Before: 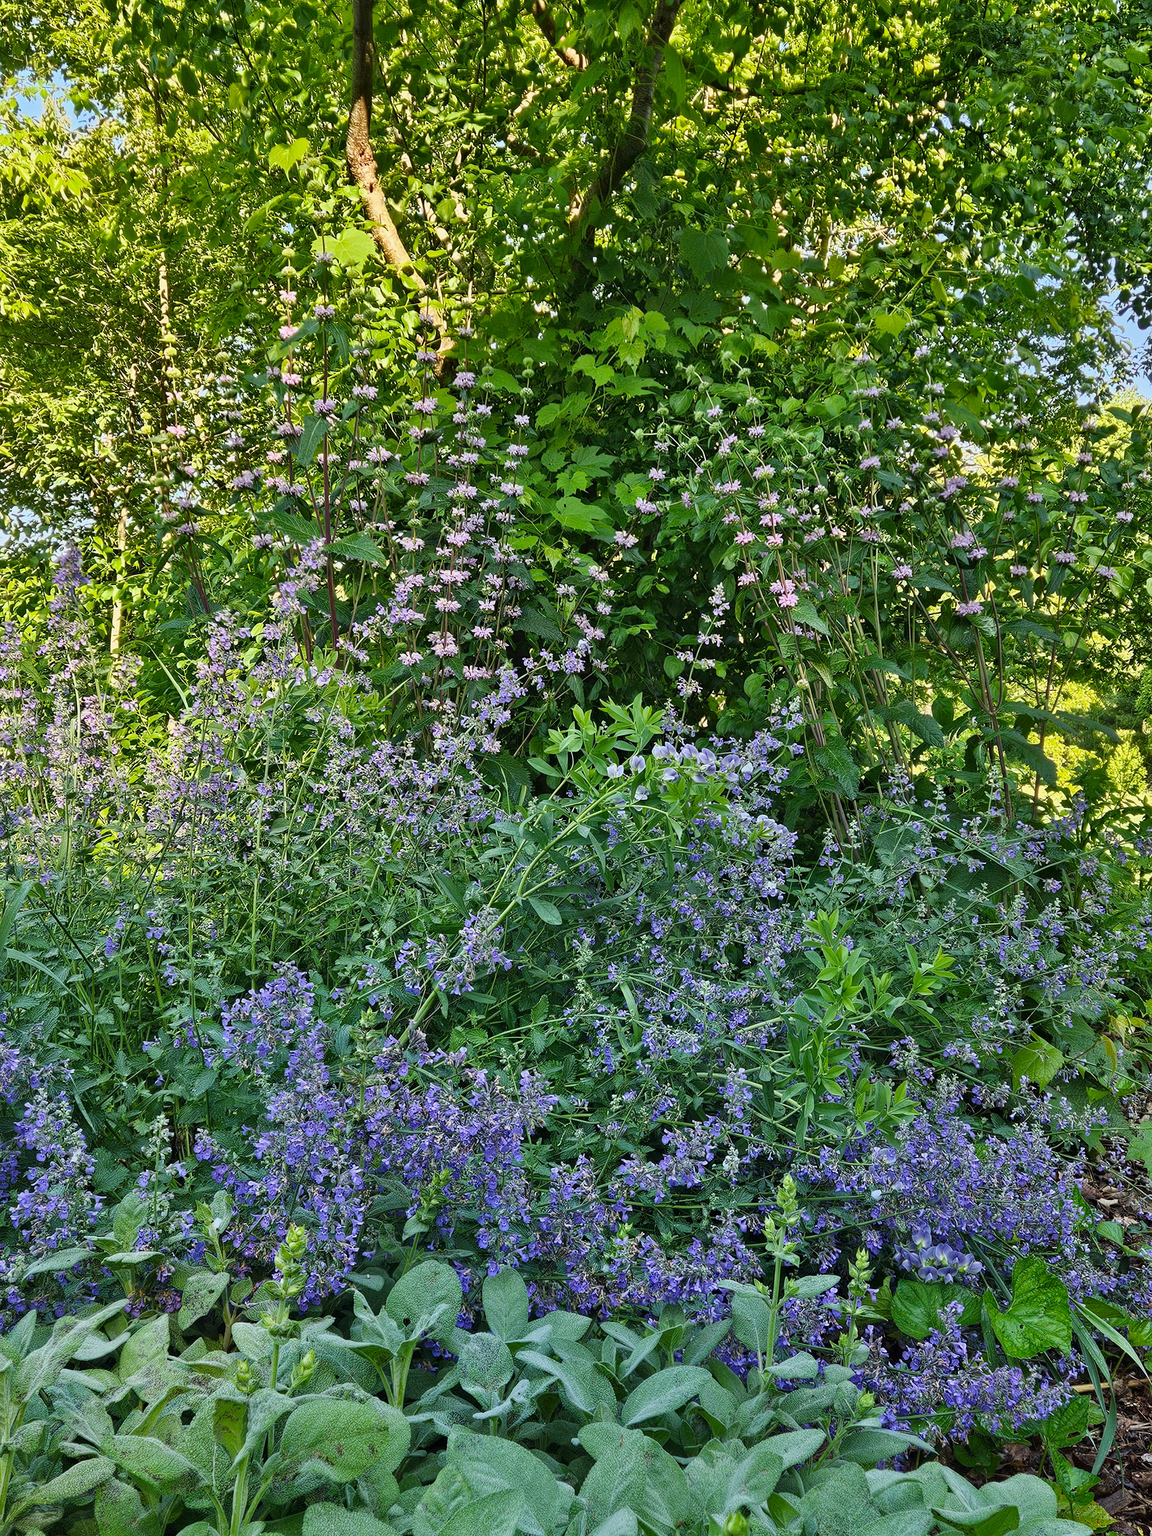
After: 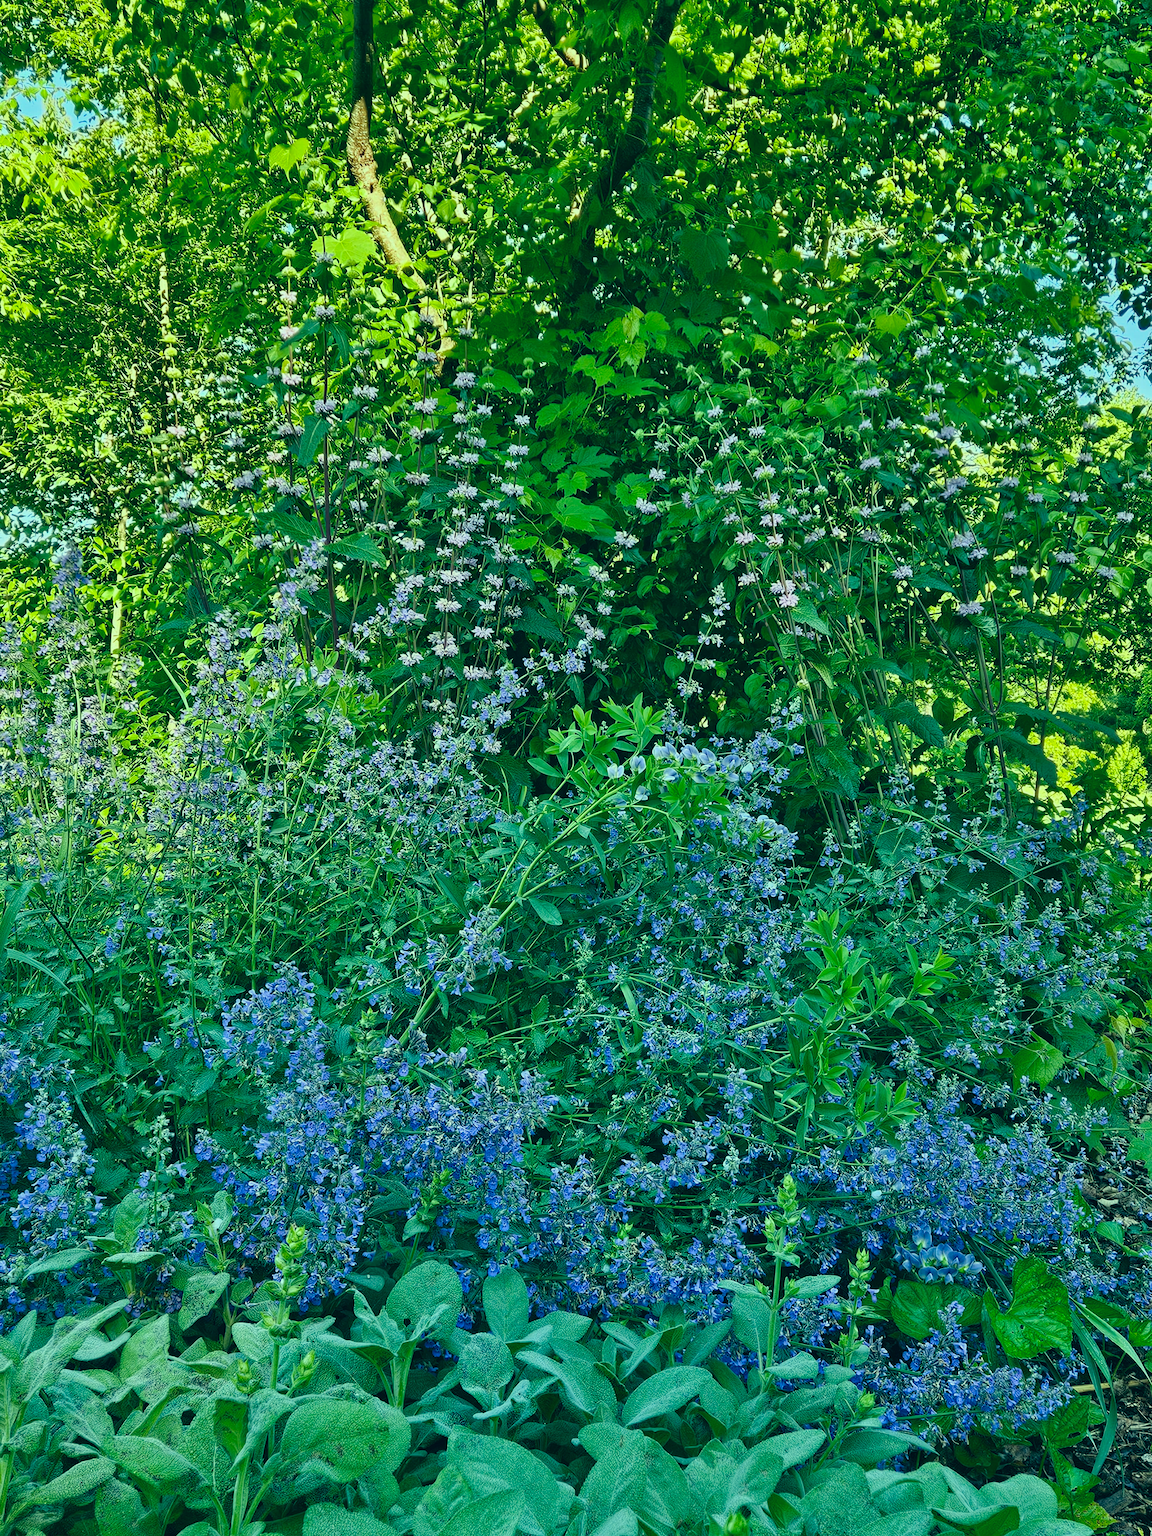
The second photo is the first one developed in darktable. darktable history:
color correction: highlights a* -19.67, highlights b* 9.8, shadows a* -21.09, shadows b* -11.16
